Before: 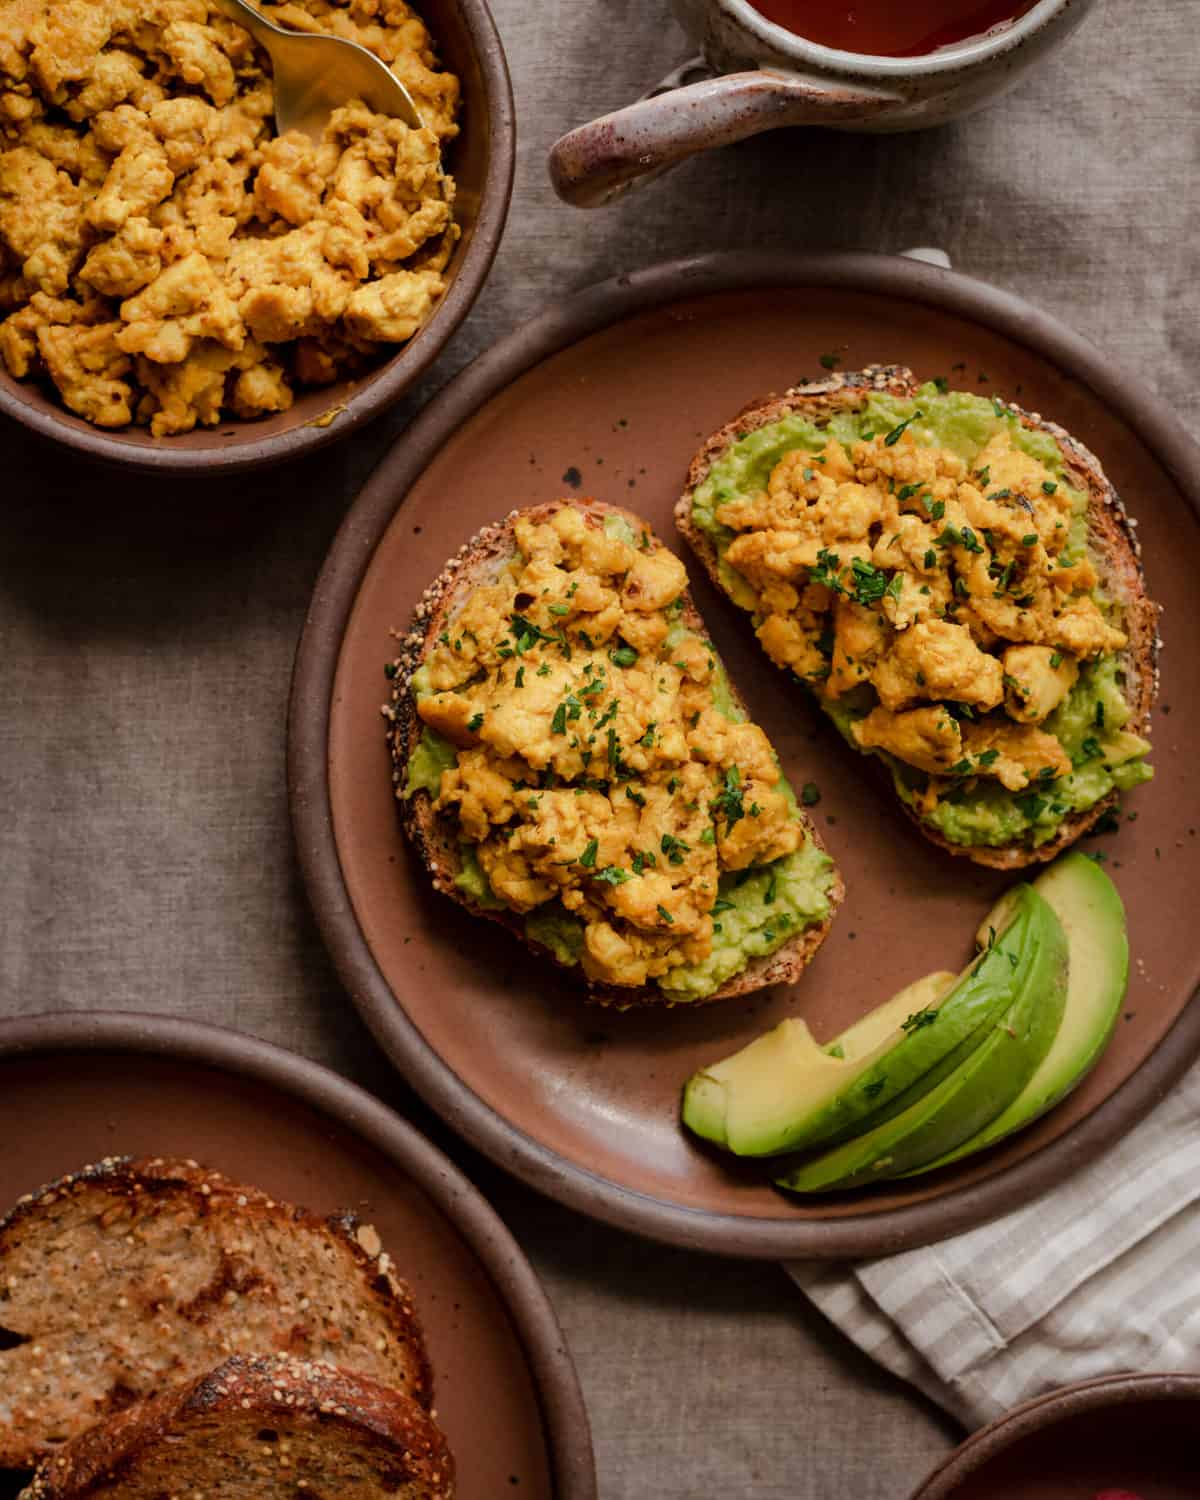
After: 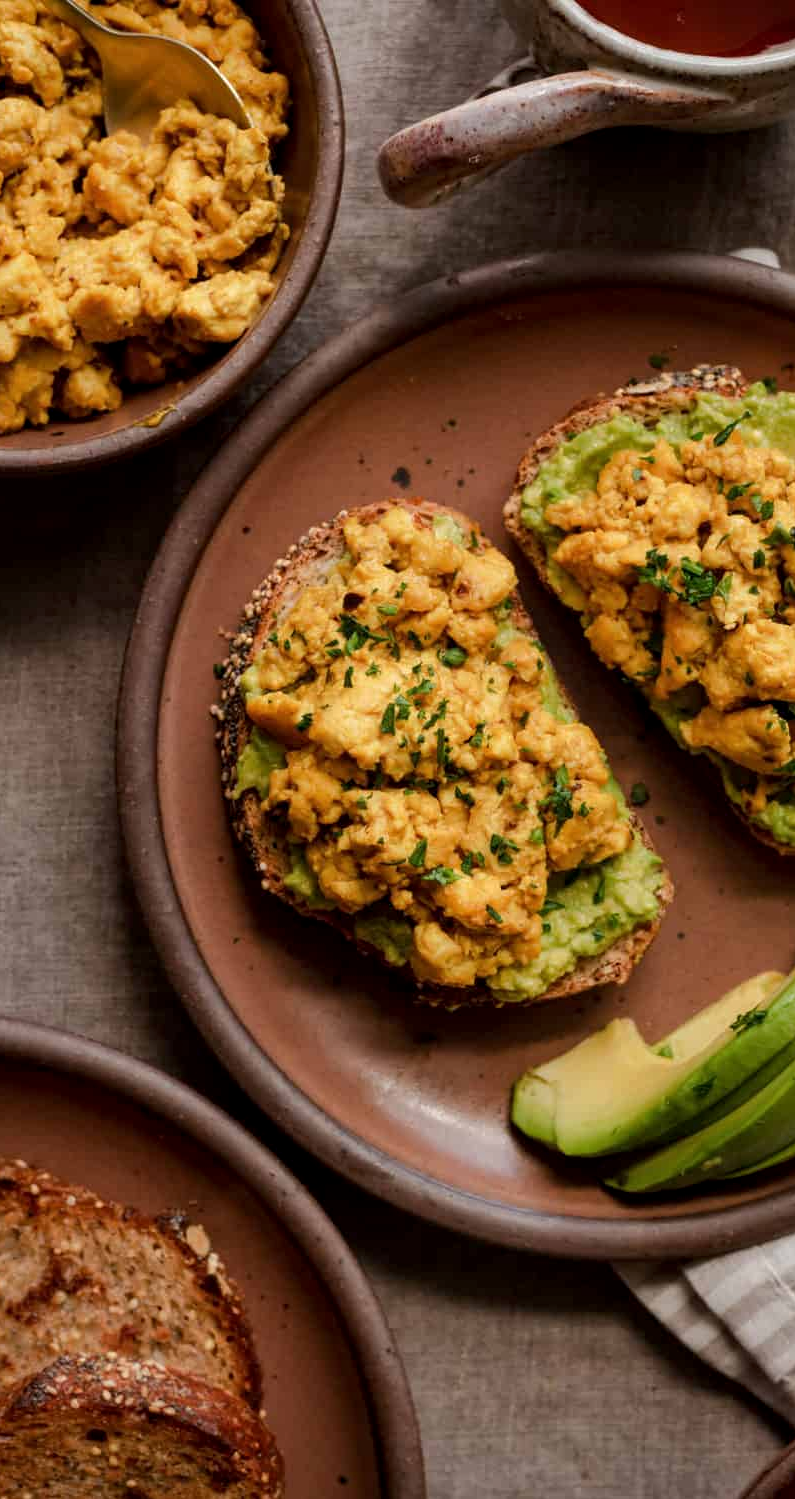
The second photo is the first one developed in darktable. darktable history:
local contrast: highlights 107%, shadows 103%, detail 120%, midtone range 0.2
crop and rotate: left 14.315%, right 19.358%
